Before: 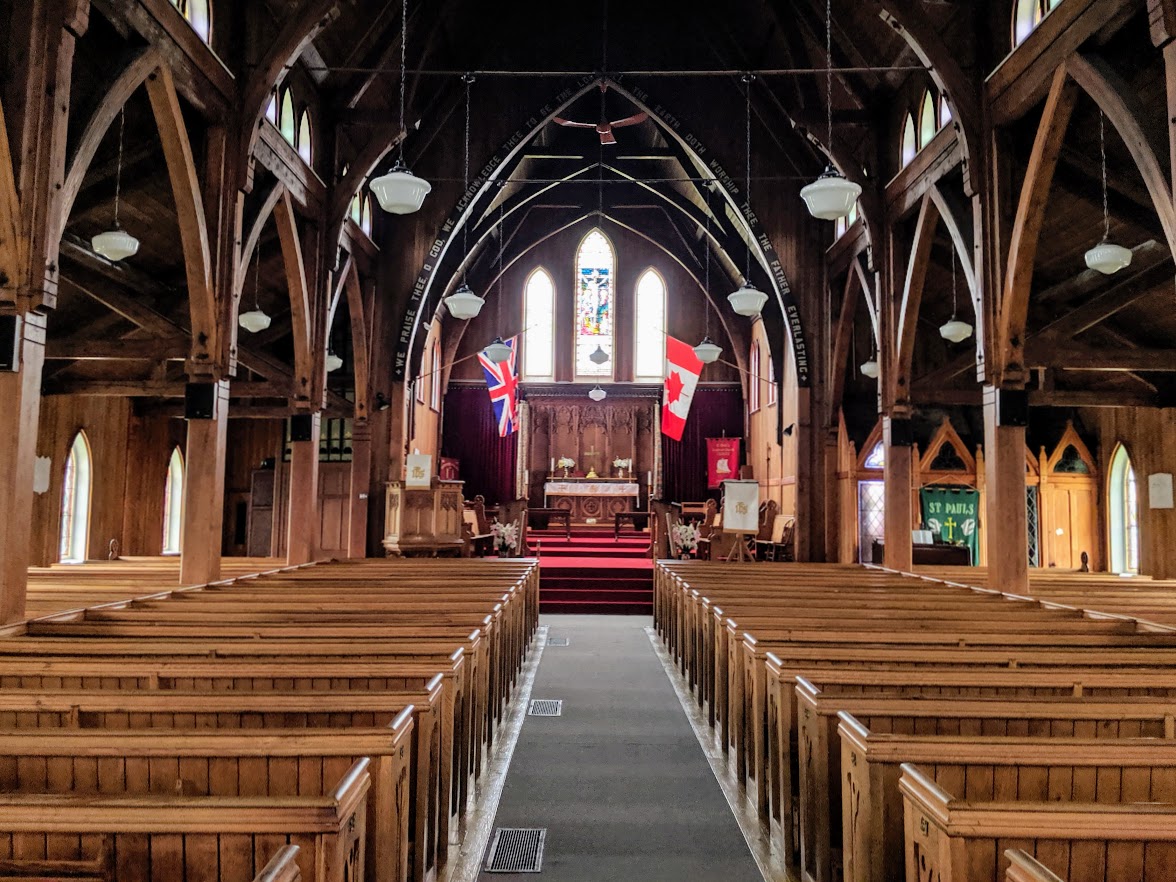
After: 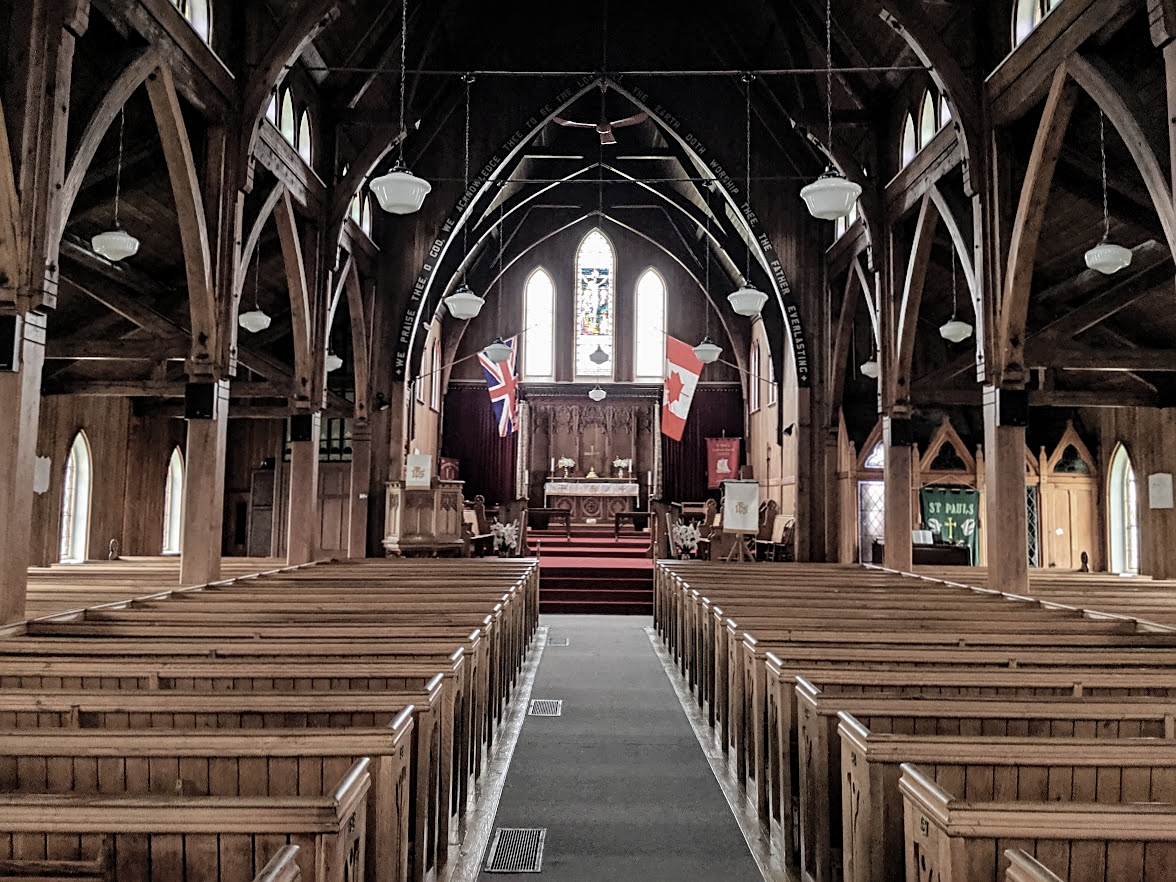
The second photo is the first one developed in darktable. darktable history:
color correction: saturation 0.5
sharpen: radius 2.167, amount 0.381, threshold 0
